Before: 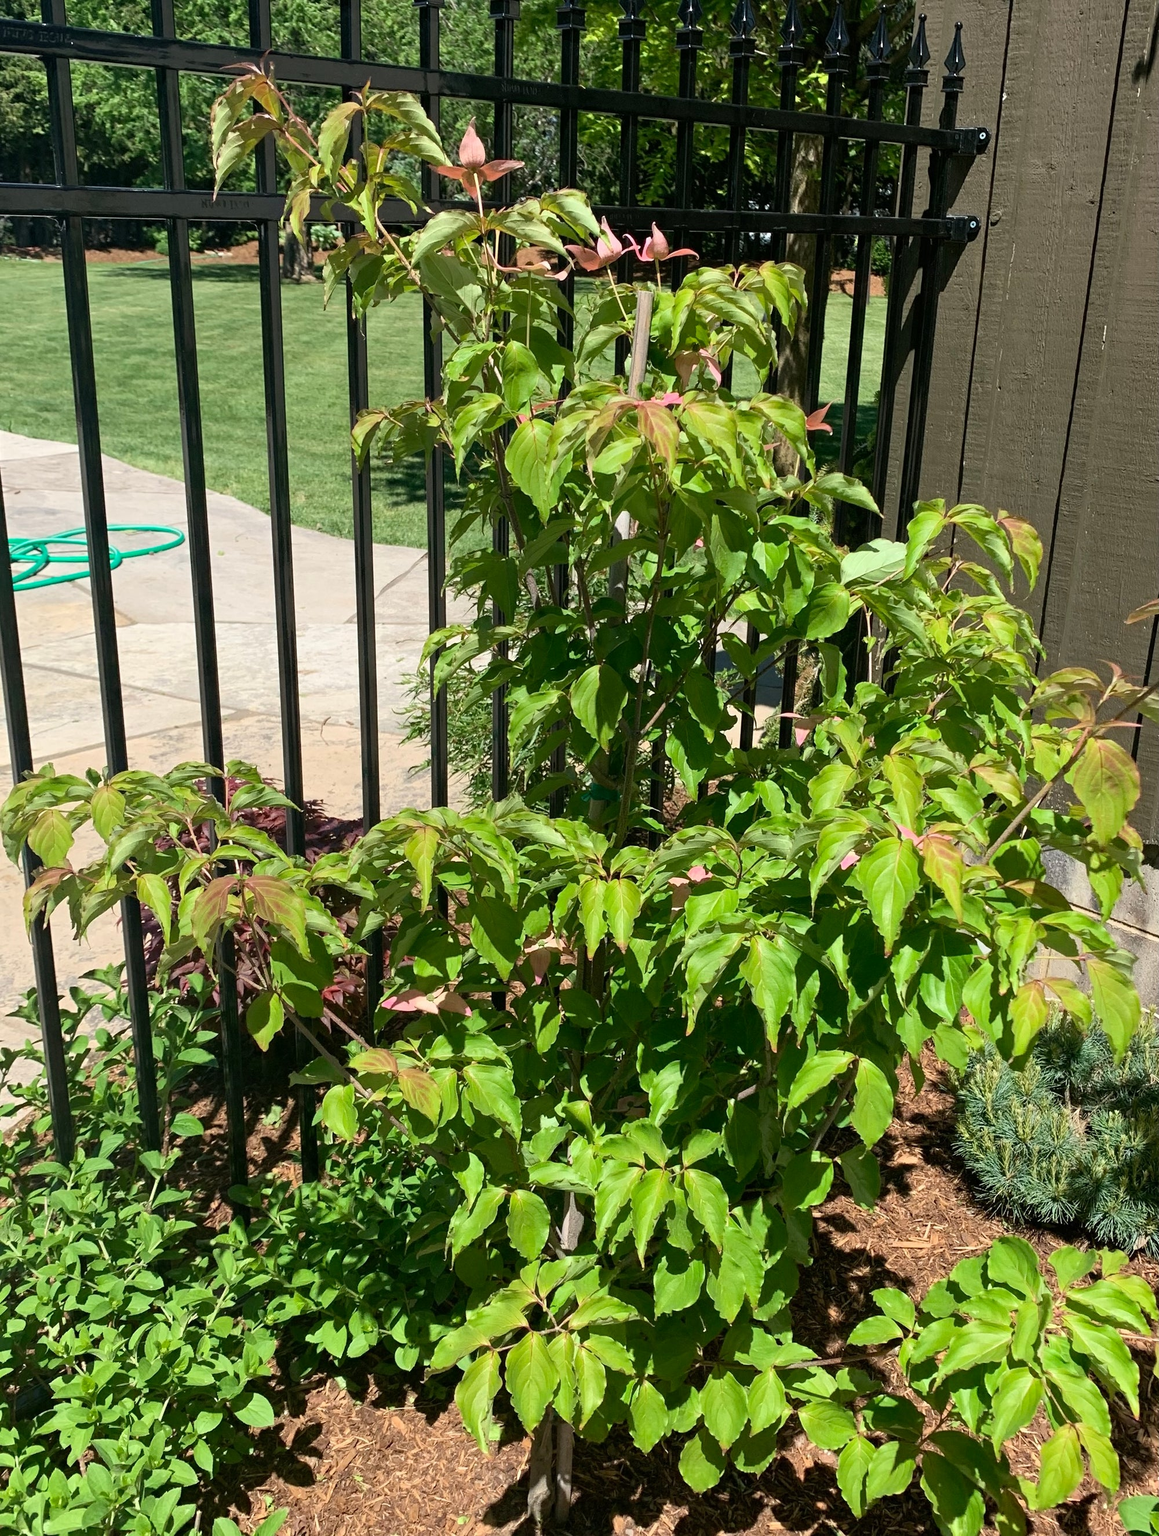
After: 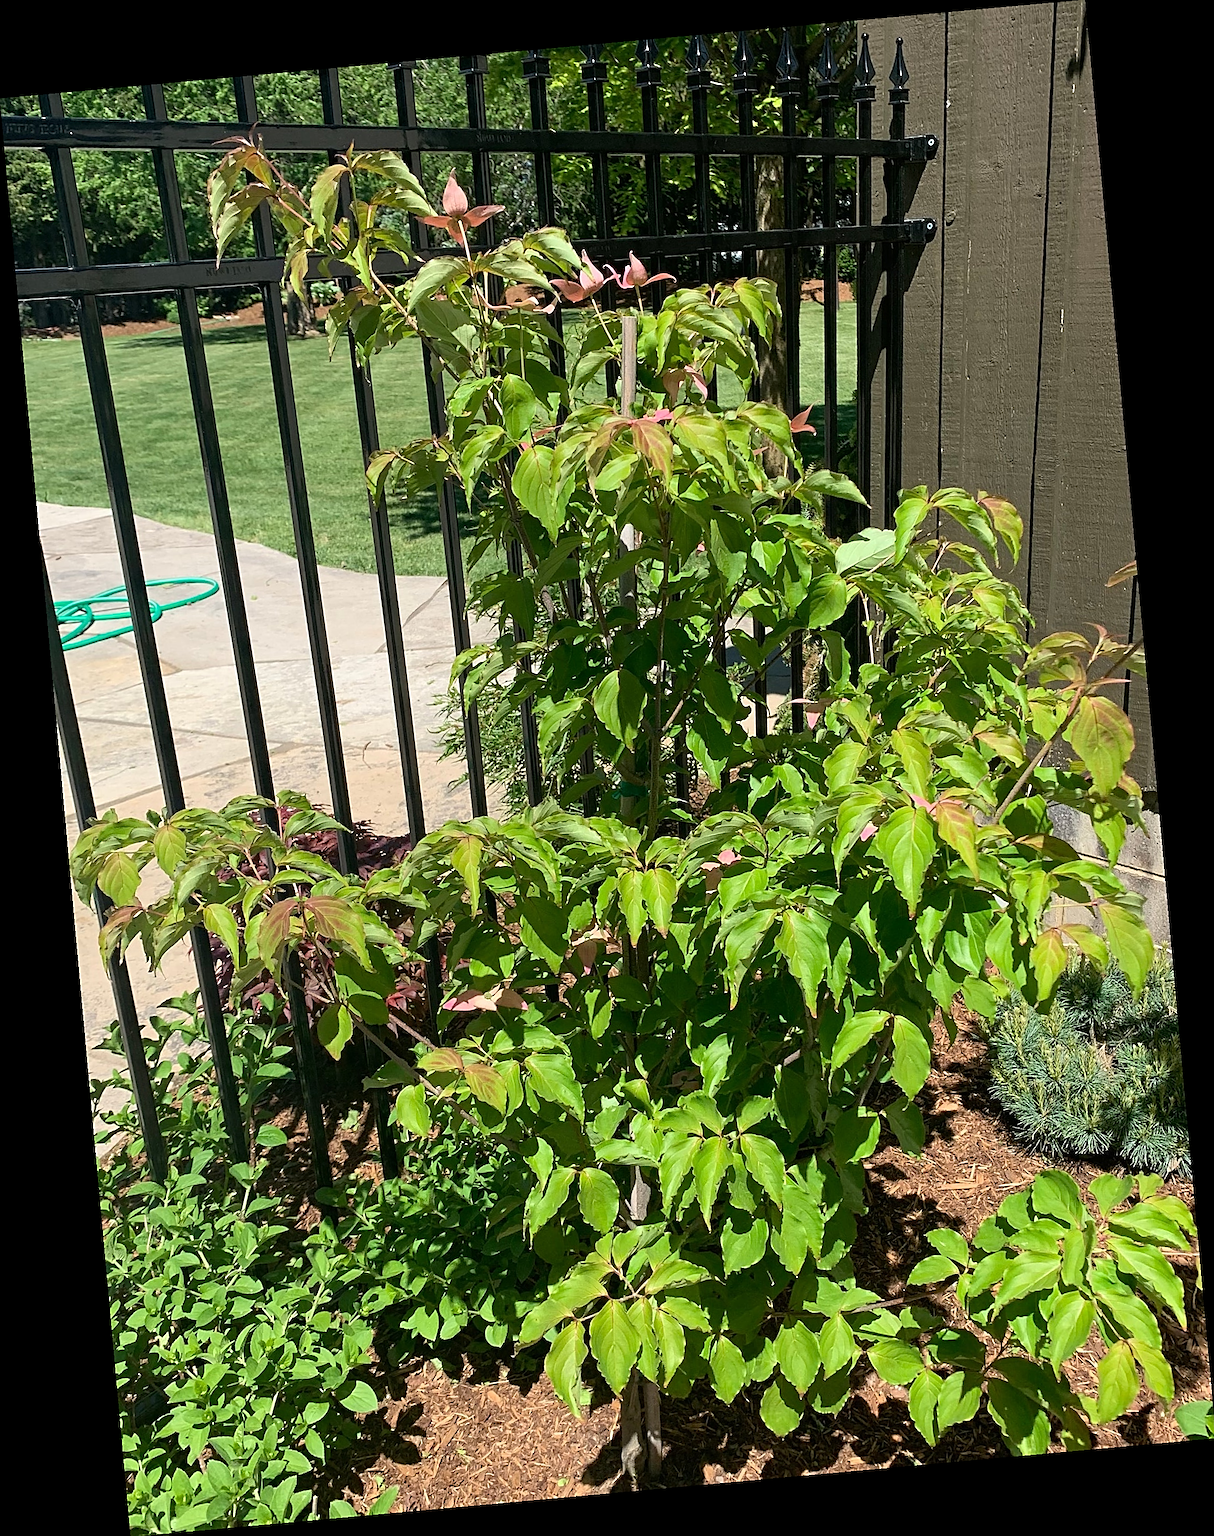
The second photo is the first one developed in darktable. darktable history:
sharpen: amount 0.75
rotate and perspective: rotation -5.2°, automatic cropping off
